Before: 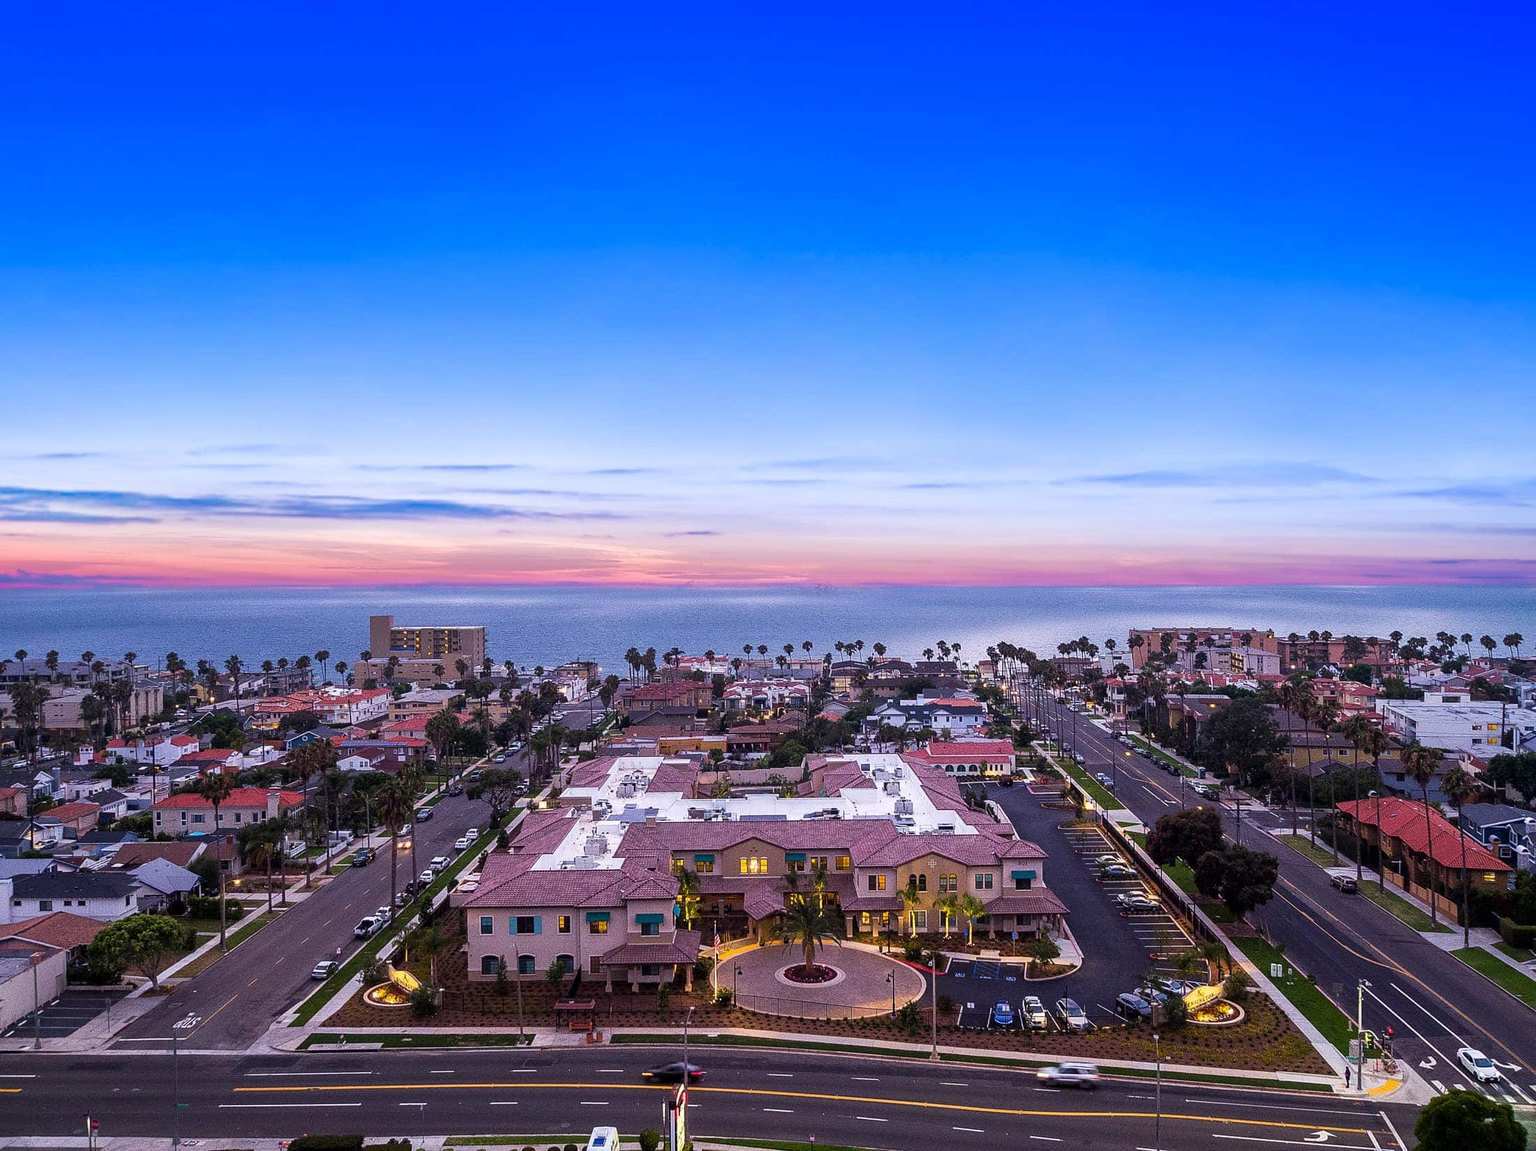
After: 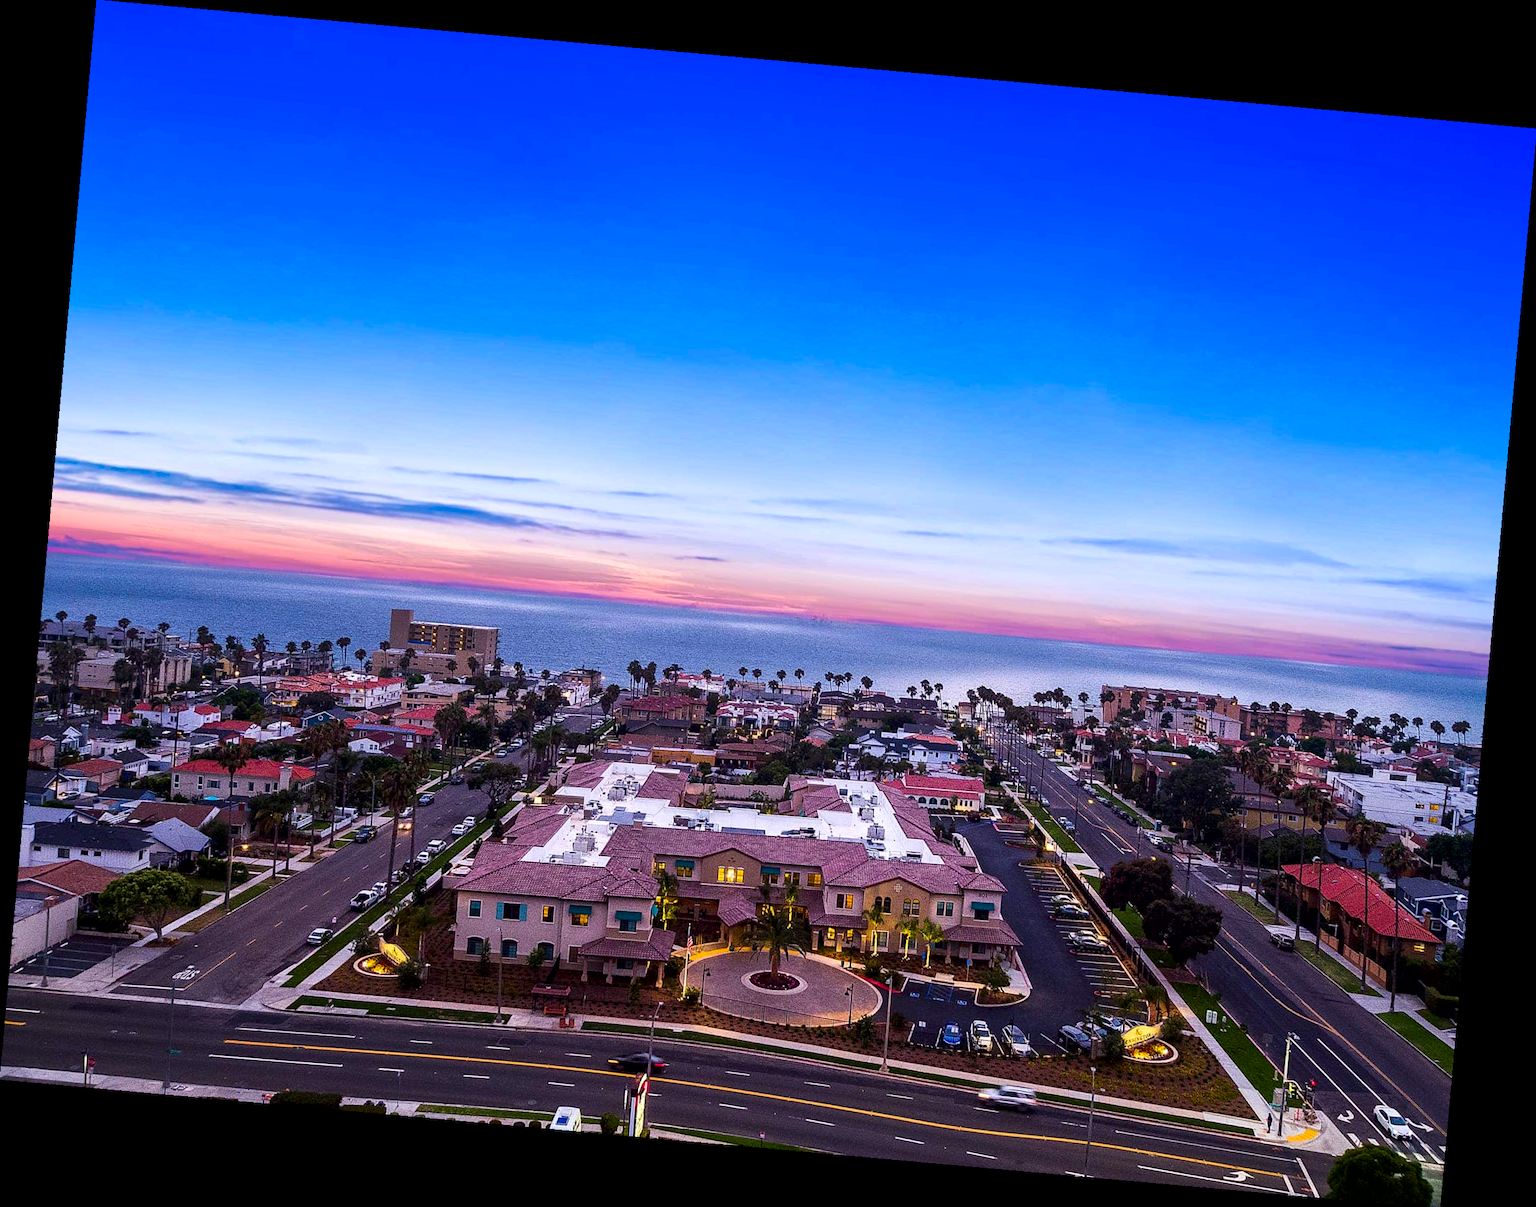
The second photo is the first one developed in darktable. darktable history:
contrast brightness saturation: contrast 0.13, brightness -0.05, saturation 0.16
local contrast: mode bilateral grid, contrast 20, coarseness 50, detail 120%, midtone range 0.2
rotate and perspective: rotation 5.12°, automatic cropping off
